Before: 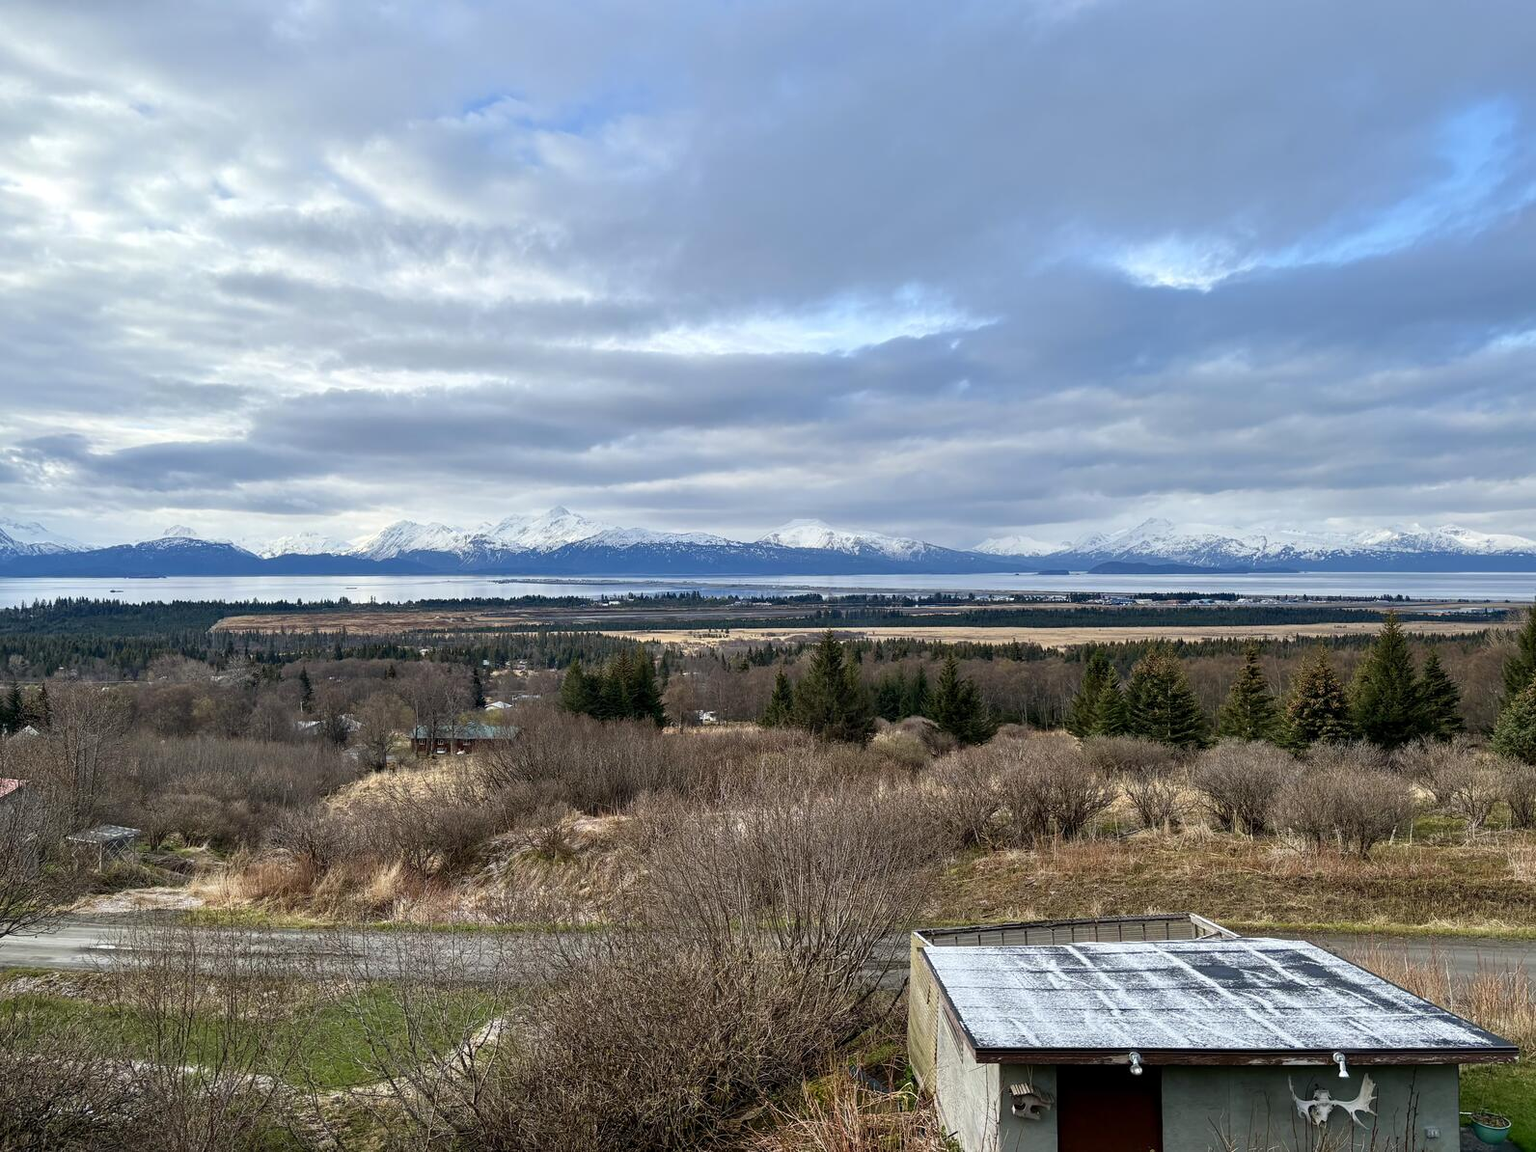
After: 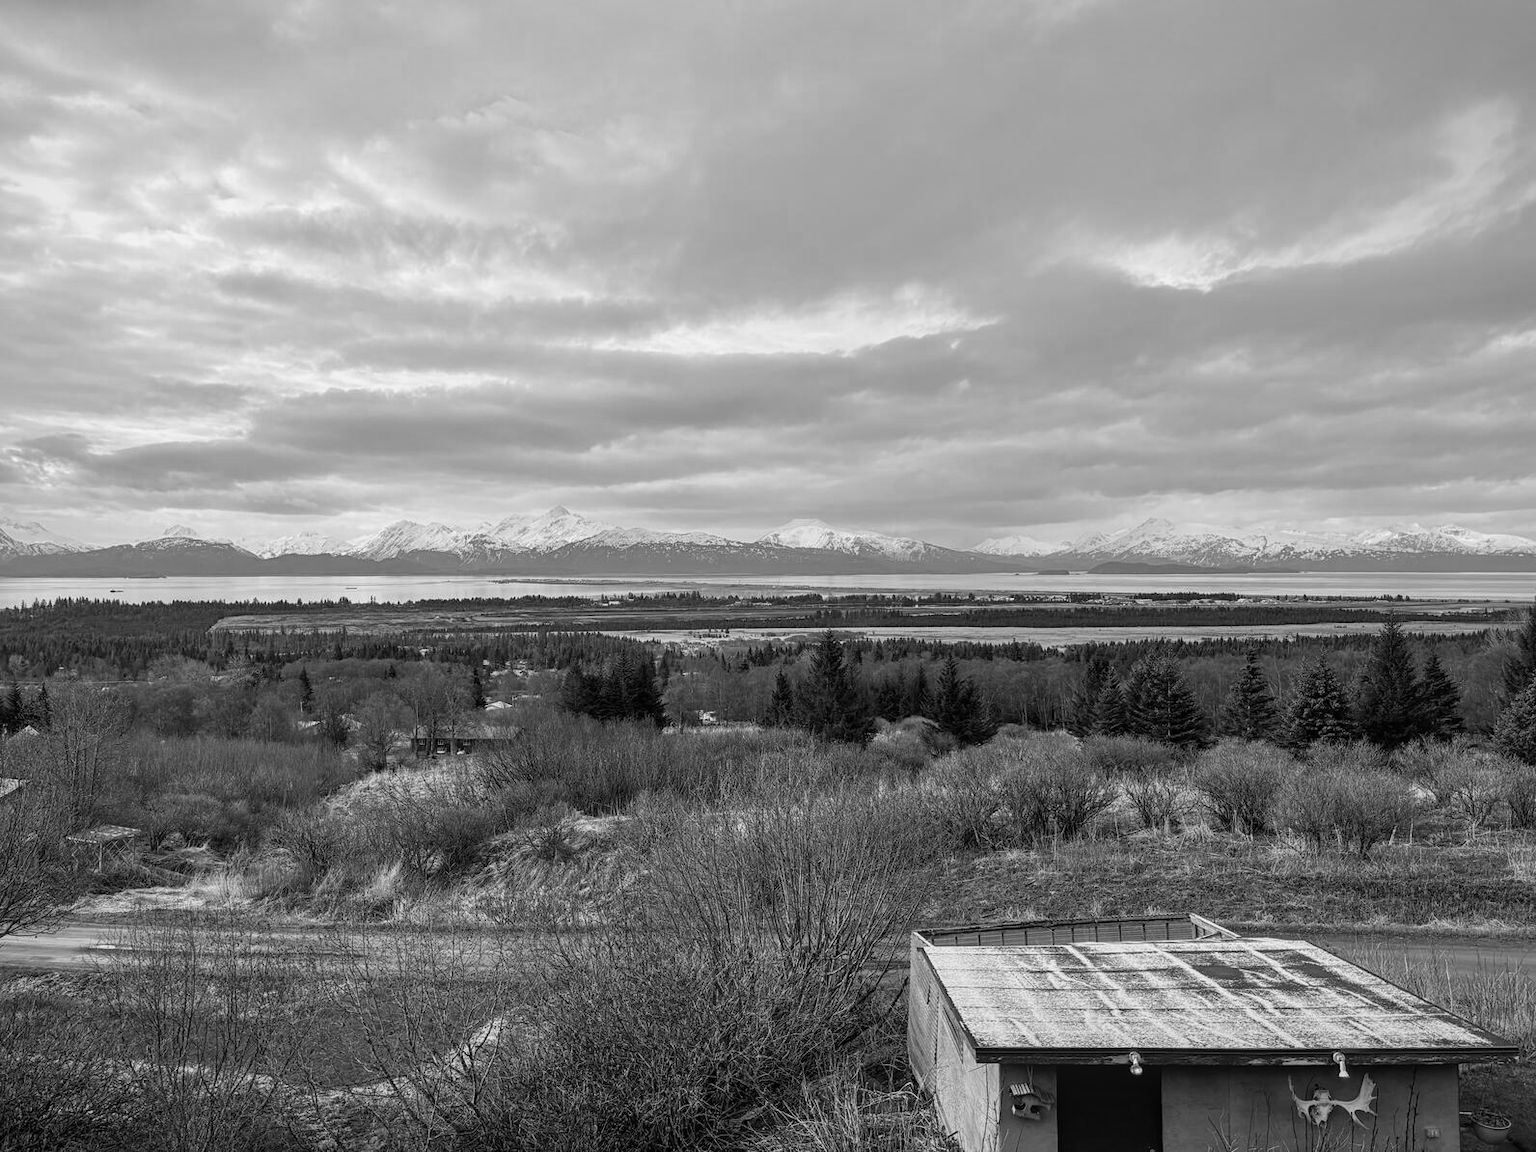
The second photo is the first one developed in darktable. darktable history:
local contrast: detail 110%
vignetting: fall-off start 100%, brightness -0.282, width/height ratio 1.31
color calibration: output gray [0.246, 0.254, 0.501, 0], gray › normalize channels true, illuminant same as pipeline (D50), adaptation XYZ, x 0.346, y 0.359, gamut compression 0
